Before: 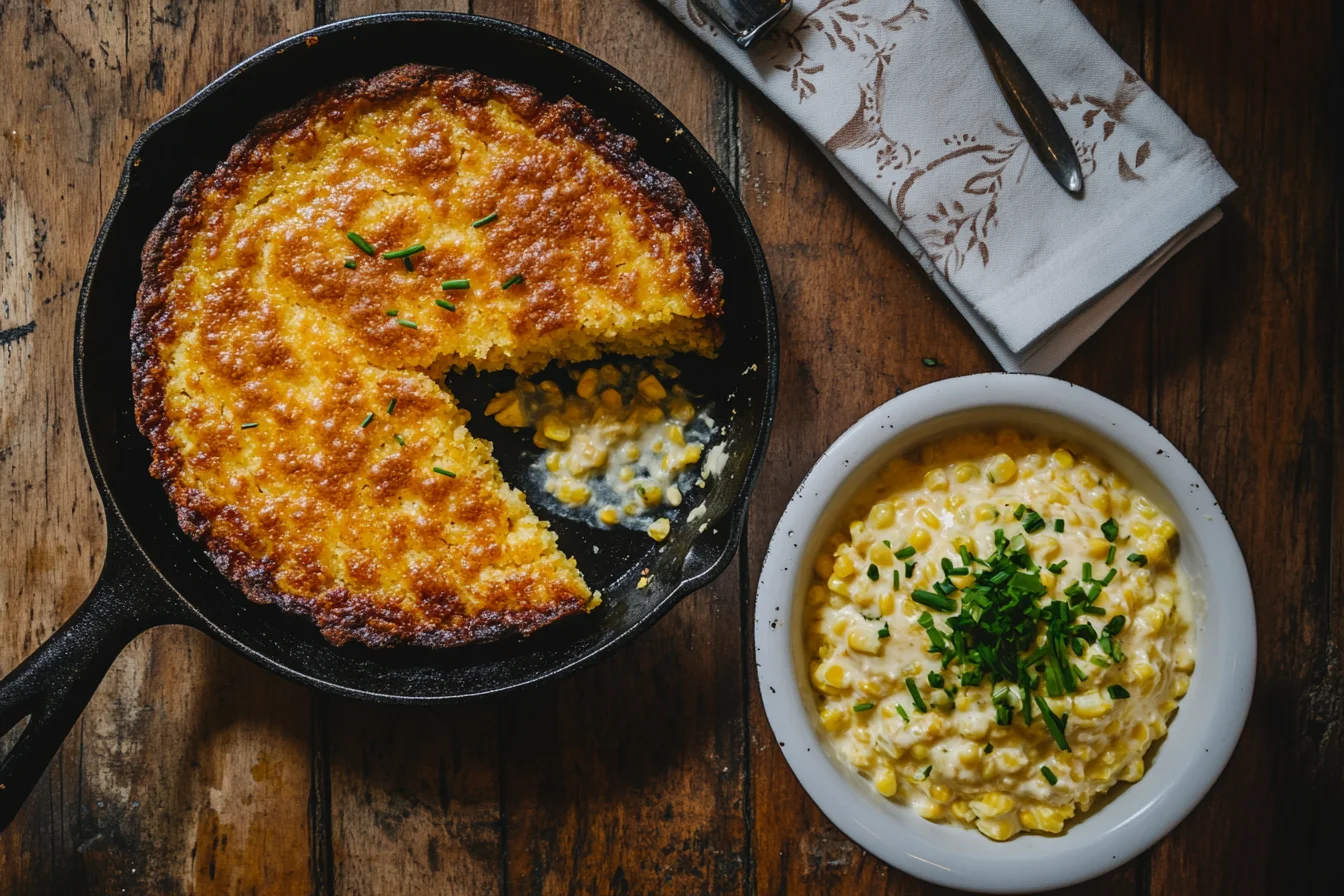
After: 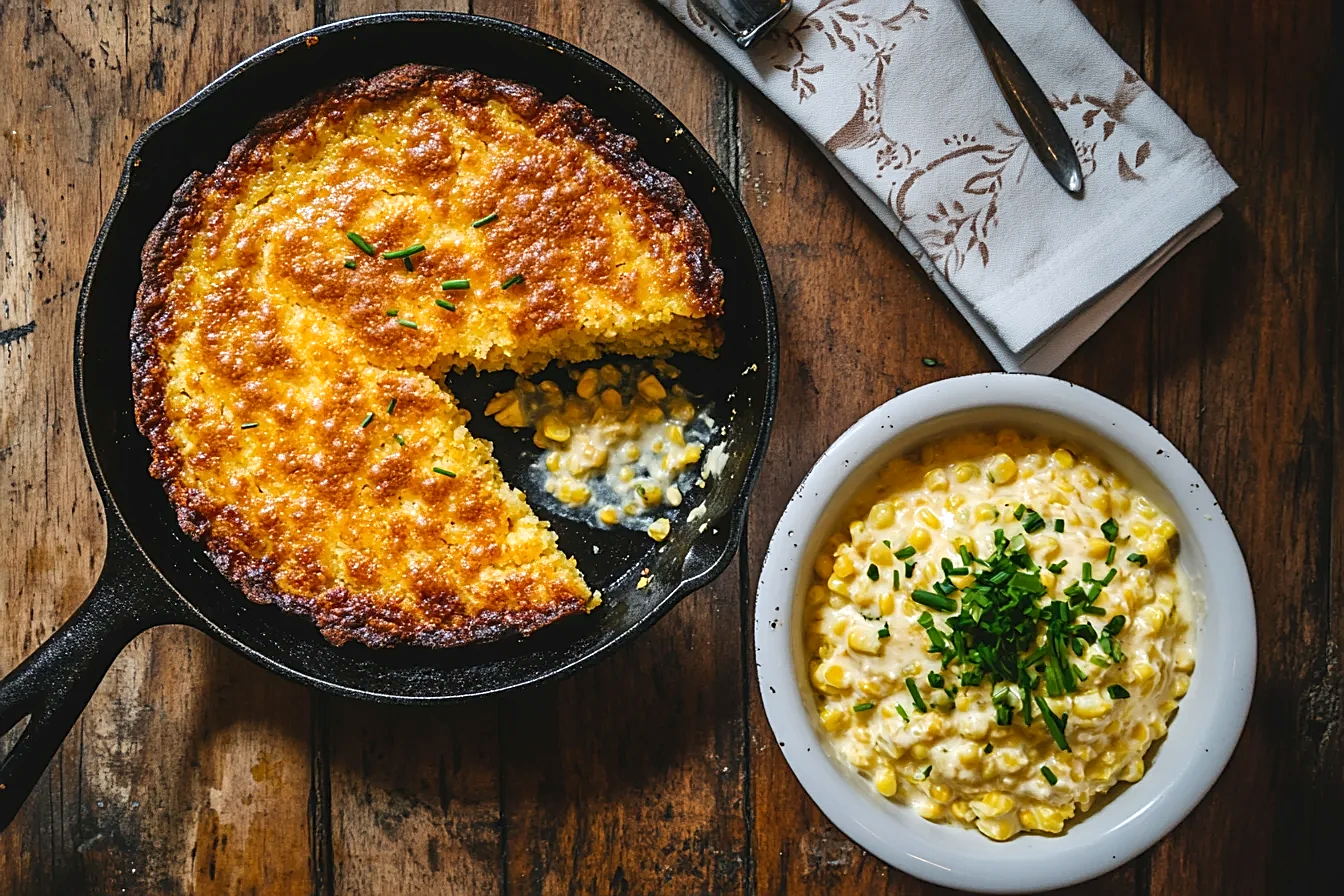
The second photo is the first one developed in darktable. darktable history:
exposure: black level correction 0.001, exposure 0.499 EV, compensate exposure bias true, compensate highlight preservation false
sharpen: on, module defaults
shadows and highlights: radius 127.58, shadows 30.56, highlights -31.07, low approximation 0.01, soften with gaussian
